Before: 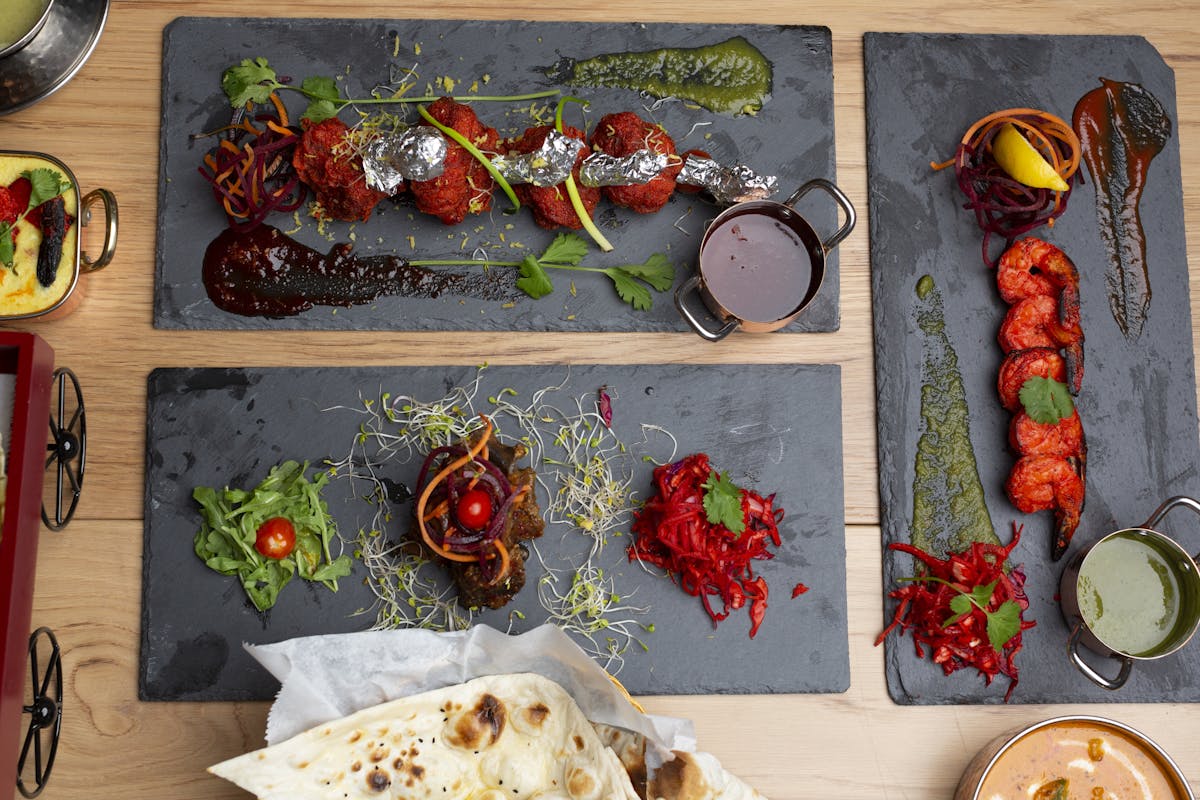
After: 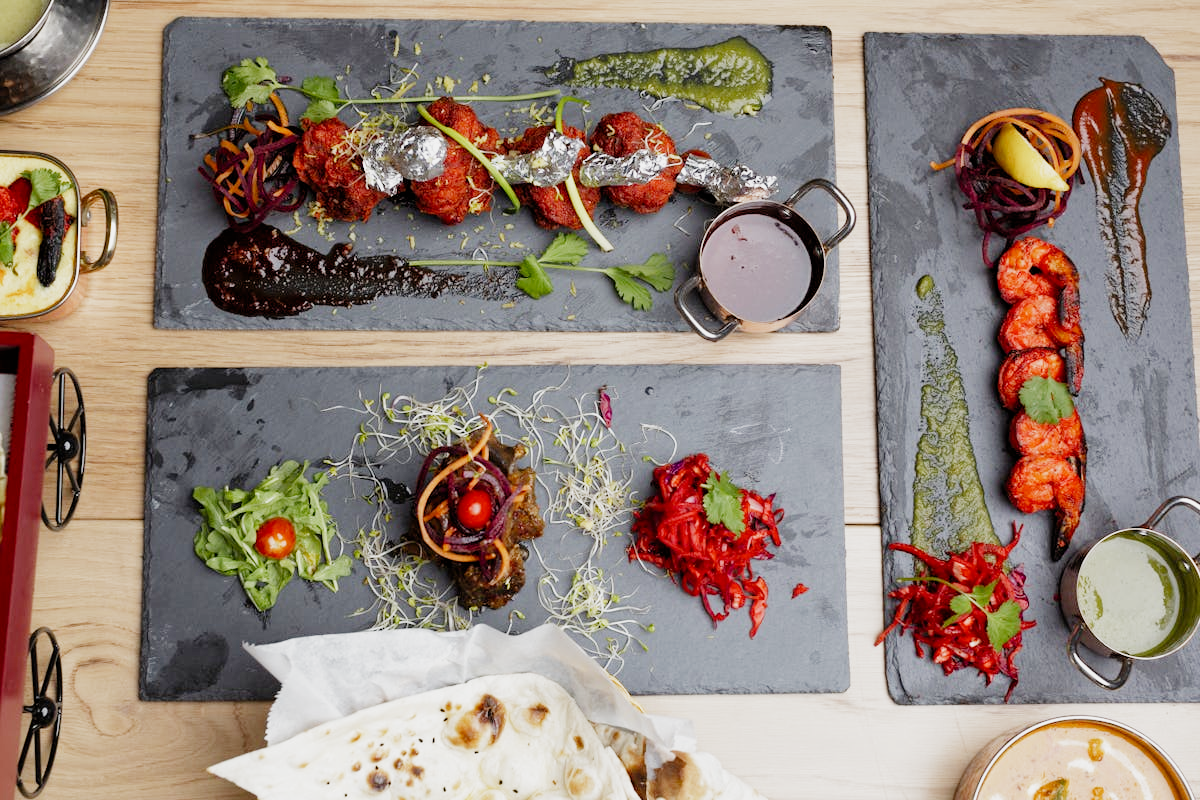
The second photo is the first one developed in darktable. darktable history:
exposure: black level correction 0, exposure 1 EV, compensate highlight preservation false
filmic rgb: black relative exposure -7.65 EV, white relative exposure 4.56 EV, threshold 5.99 EV, hardness 3.61, preserve chrominance no, color science v5 (2021), enable highlight reconstruction true
